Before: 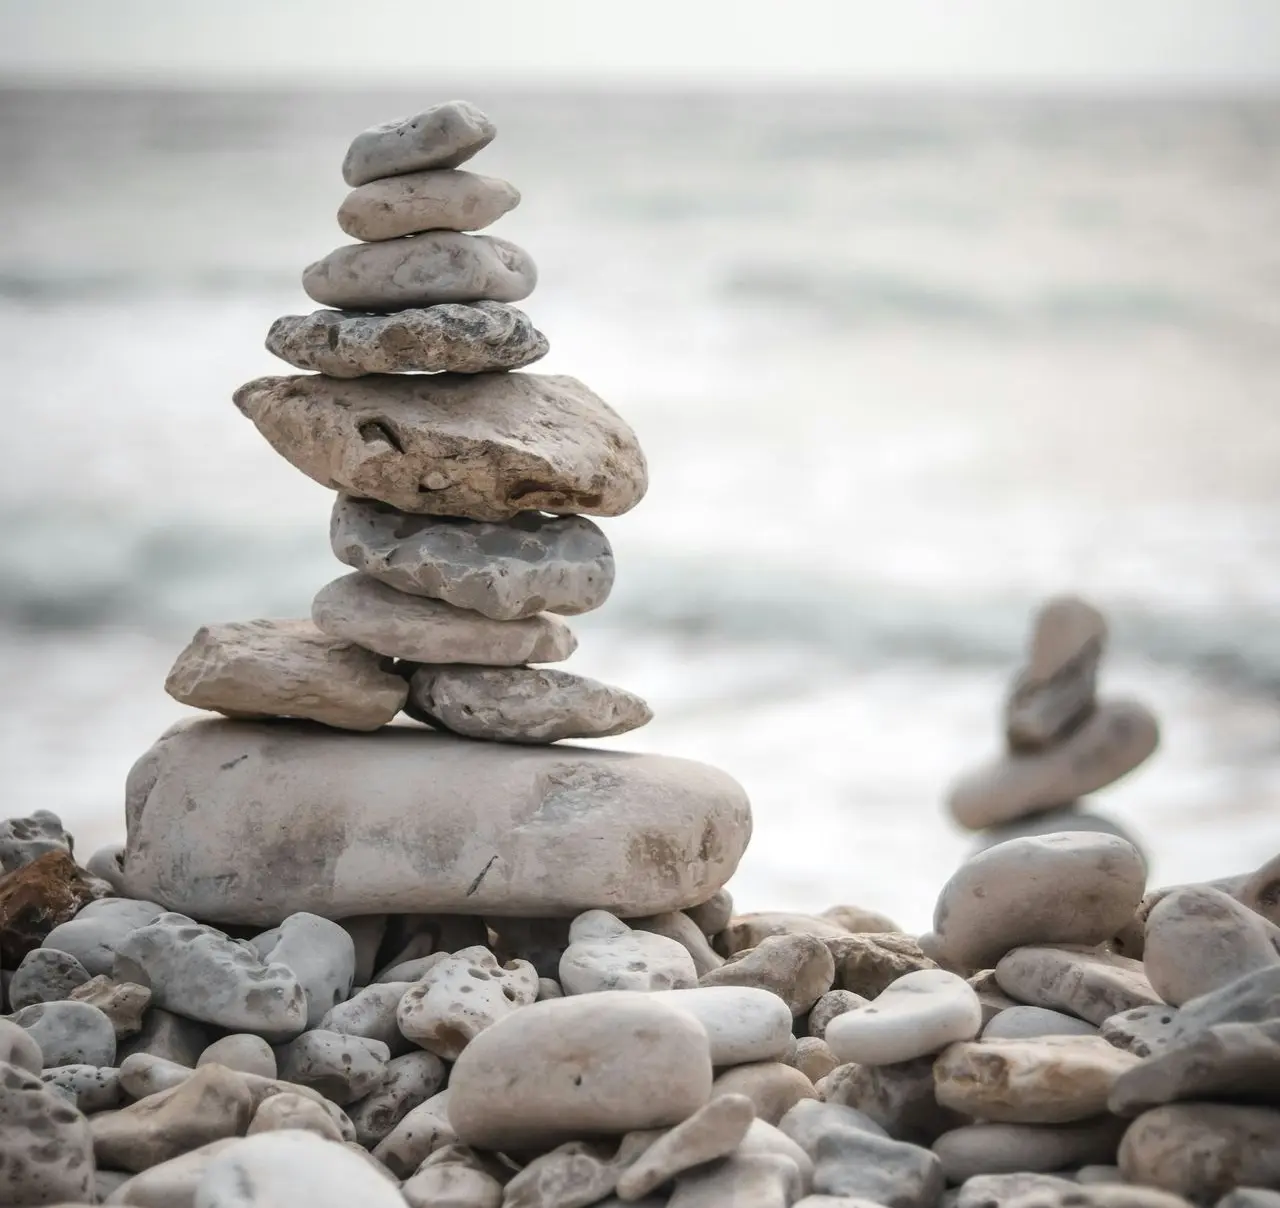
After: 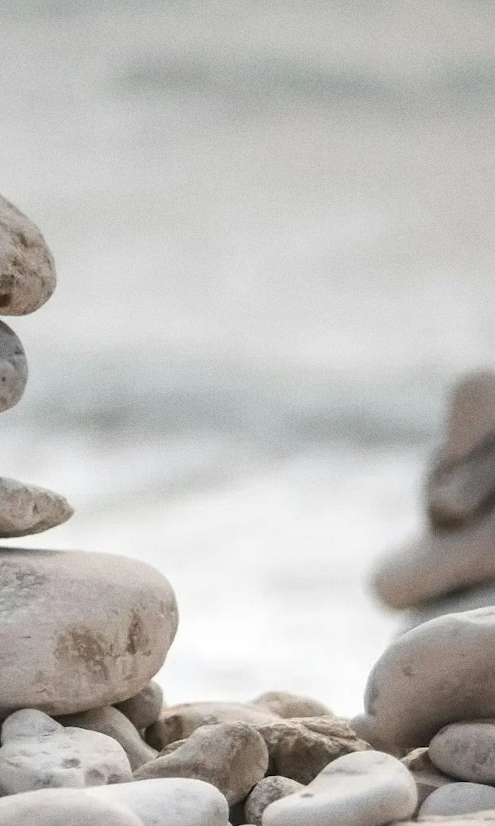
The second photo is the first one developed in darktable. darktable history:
rotate and perspective: rotation -3°, crop left 0.031, crop right 0.968, crop top 0.07, crop bottom 0.93
color correction: saturation 0.99
crop: left 45.721%, top 13.393%, right 14.118%, bottom 10.01%
grain: coarseness 0.09 ISO
graduated density: on, module defaults
